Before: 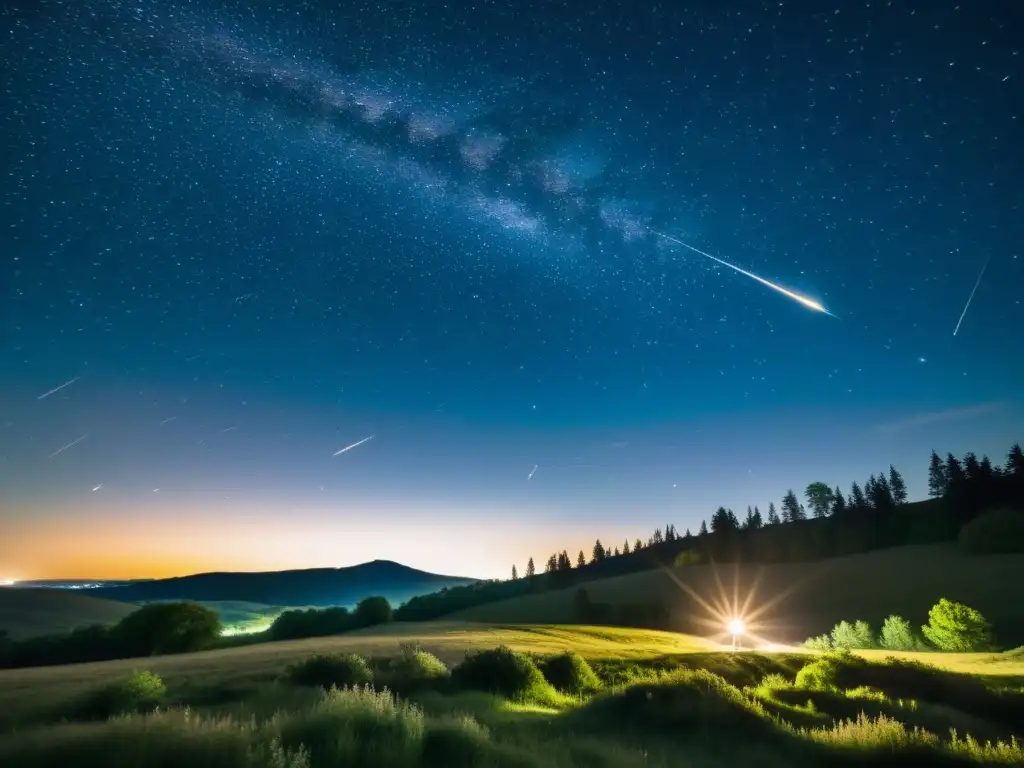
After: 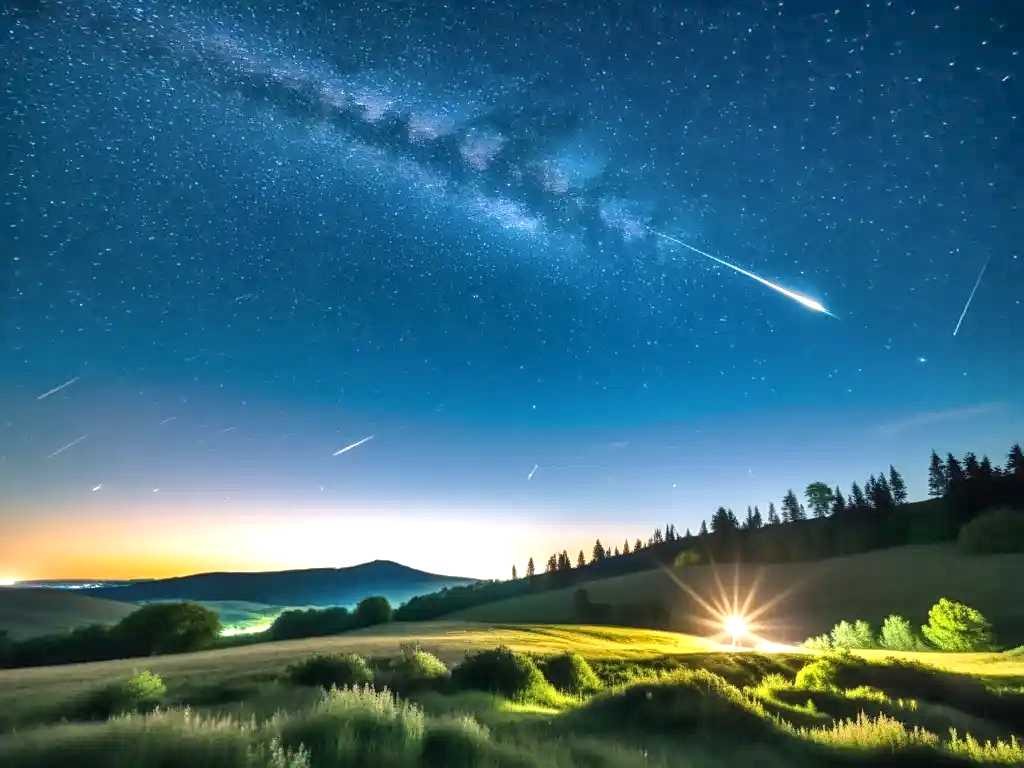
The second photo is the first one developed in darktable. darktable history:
local contrast: on, module defaults
shadows and highlights: shadows 53, soften with gaussian
sharpen: amount 0.2
exposure: black level correction 0, exposure 0.6 EV, compensate exposure bias true, compensate highlight preservation false
